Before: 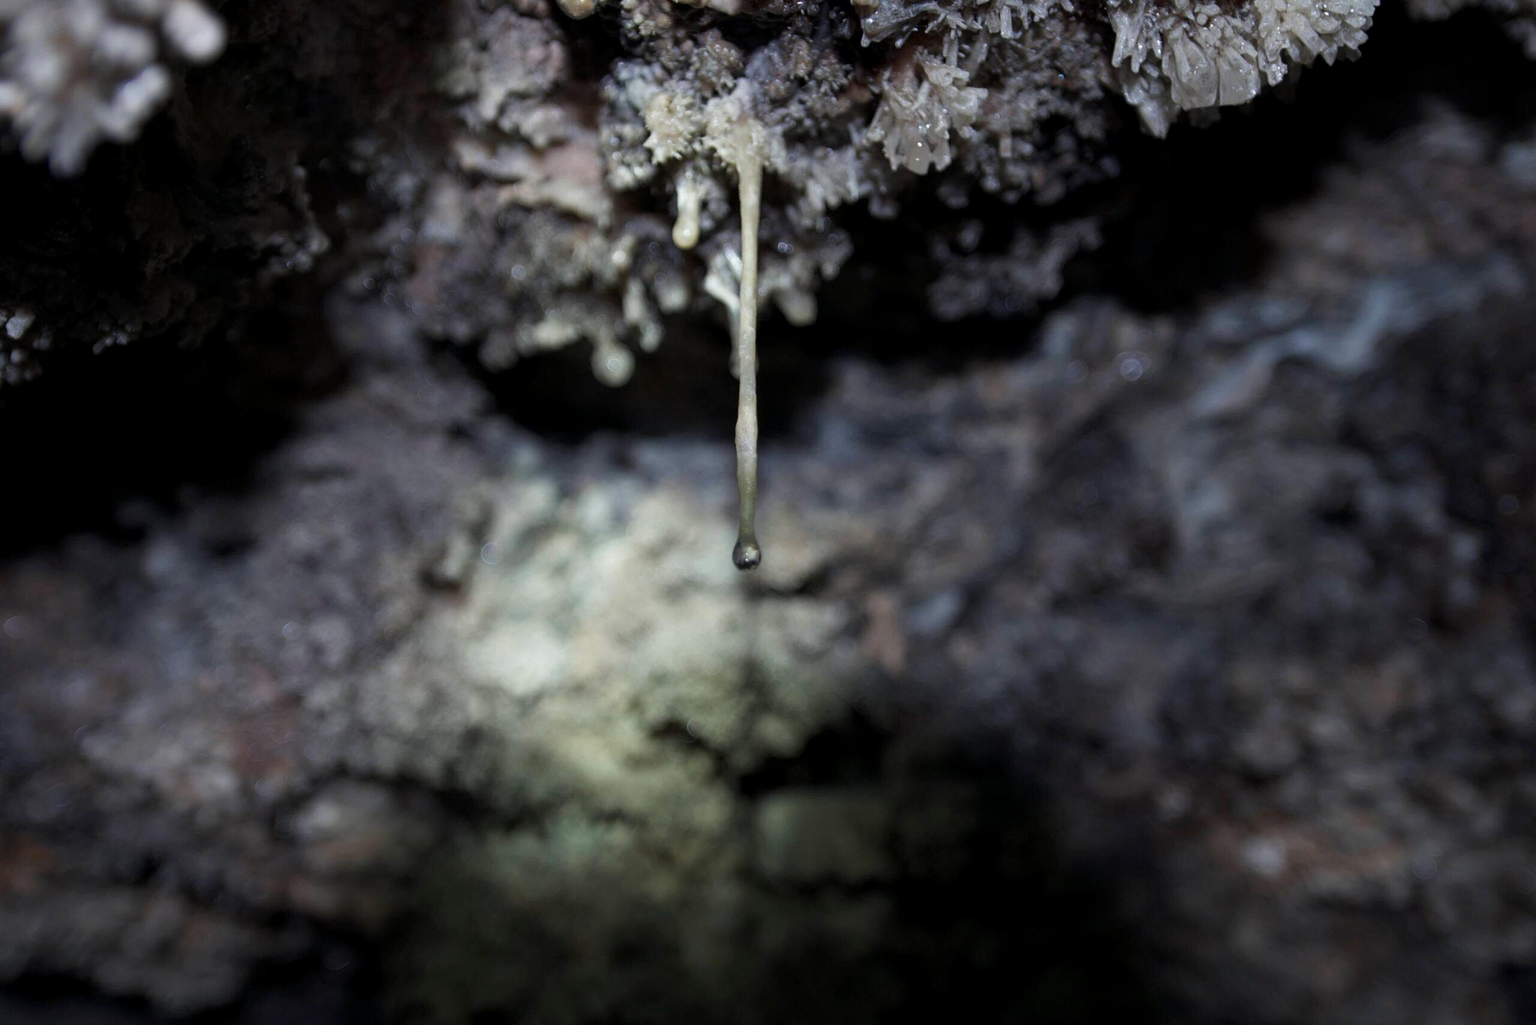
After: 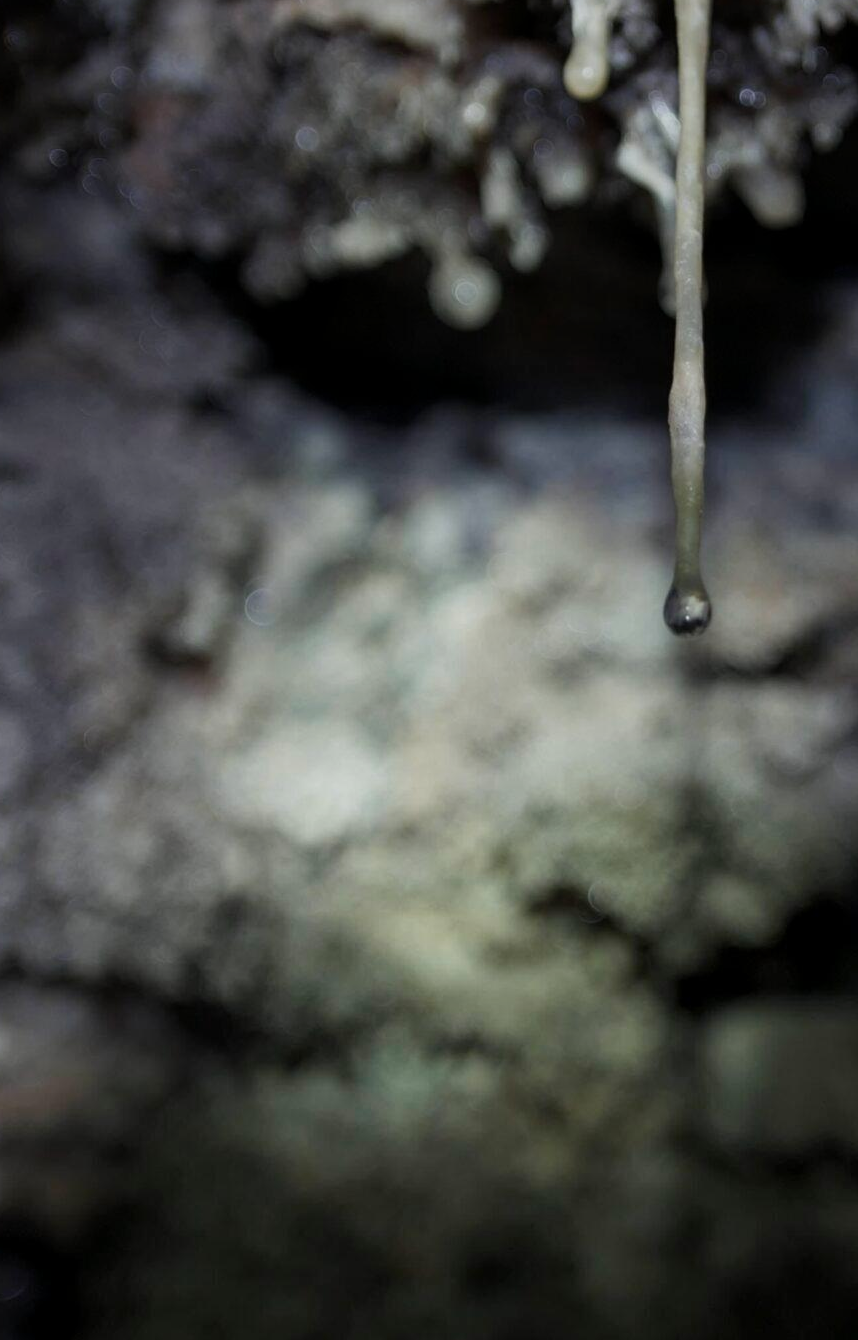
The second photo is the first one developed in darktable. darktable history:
crop and rotate: left 21.77%, top 18.528%, right 44.676%, bottom 2.997%
graduated density: on, module defaults
